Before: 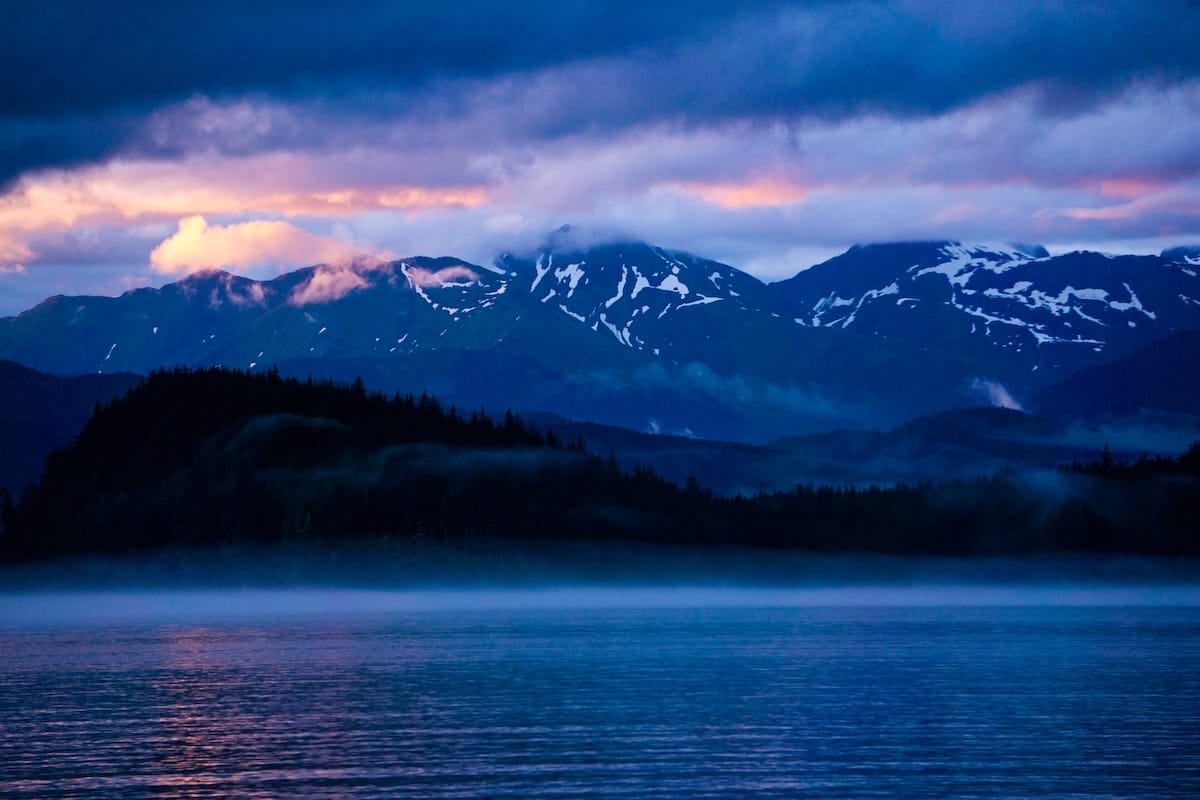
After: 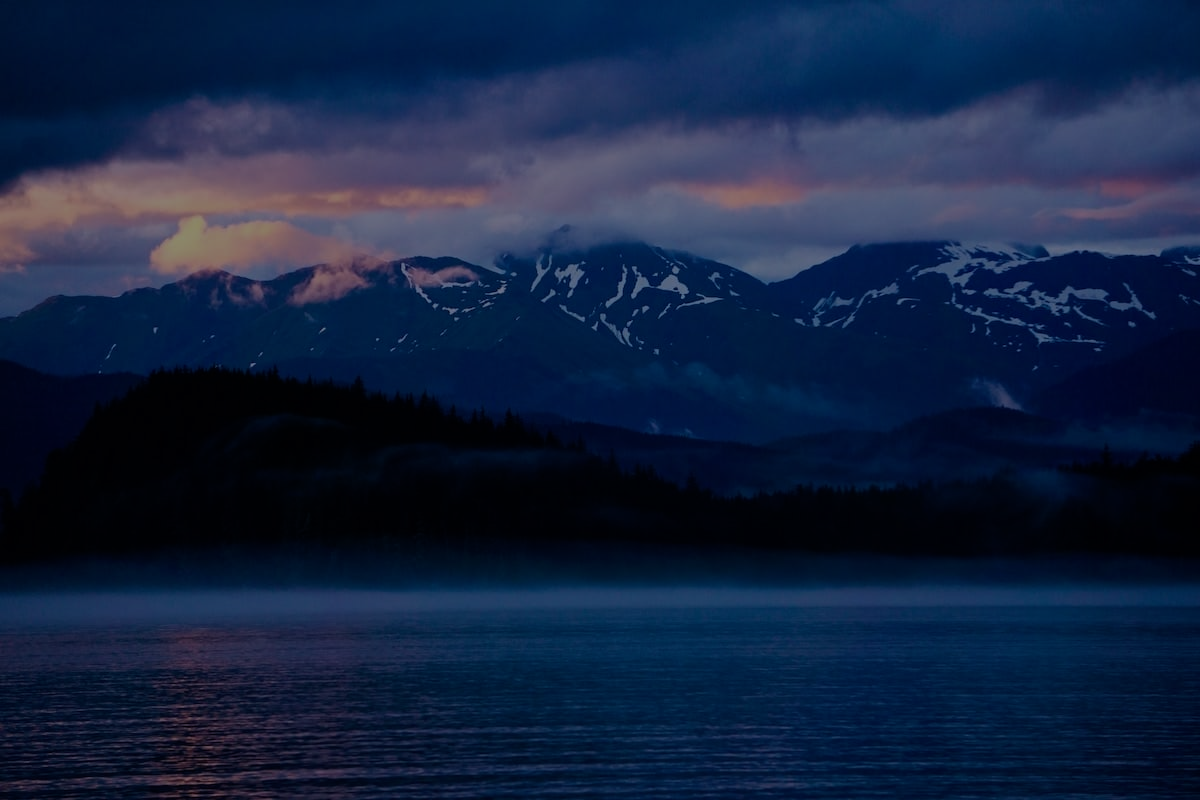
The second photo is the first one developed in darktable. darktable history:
exposure: exposure -1.952 EV, compensate highlight preservation false
